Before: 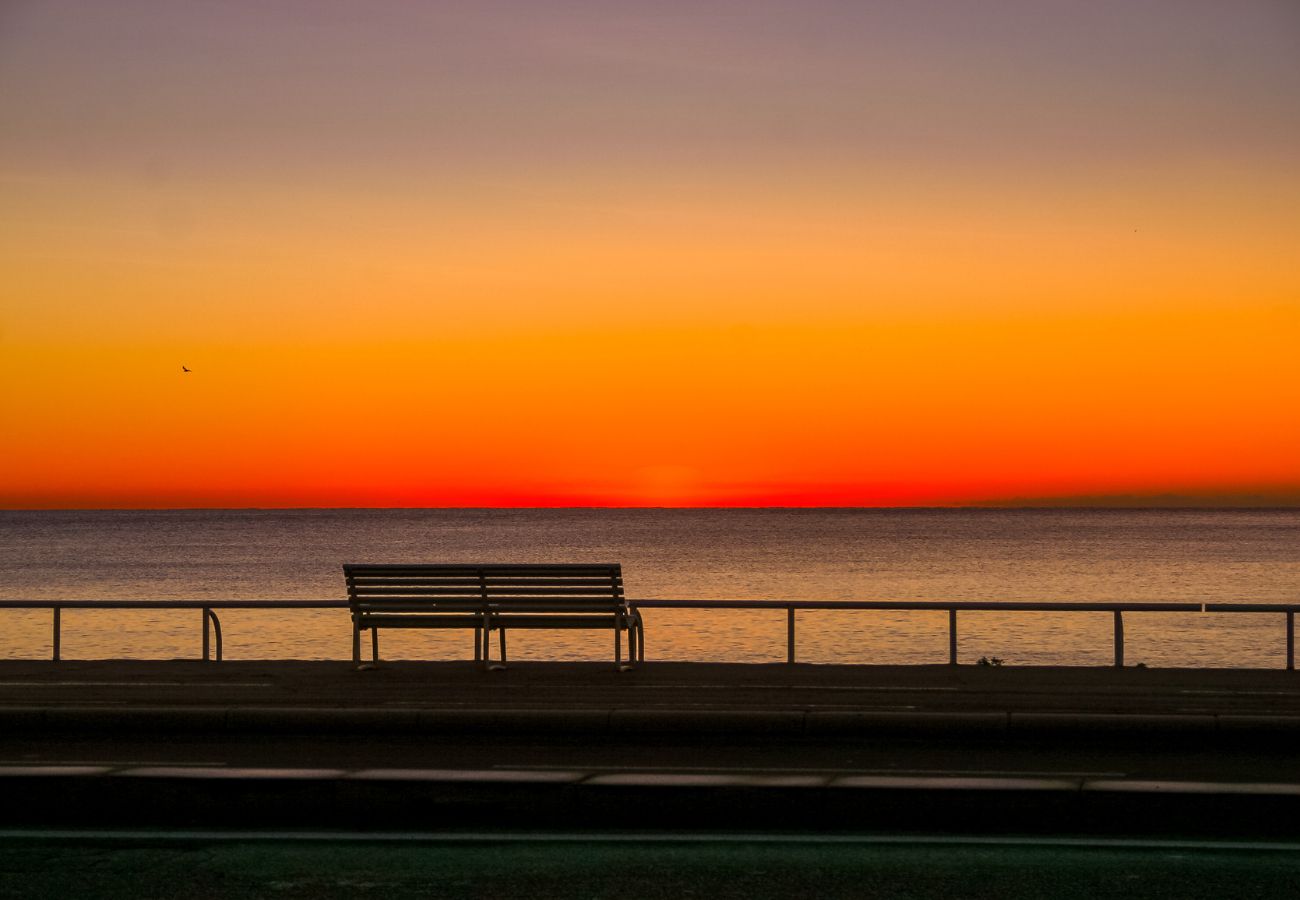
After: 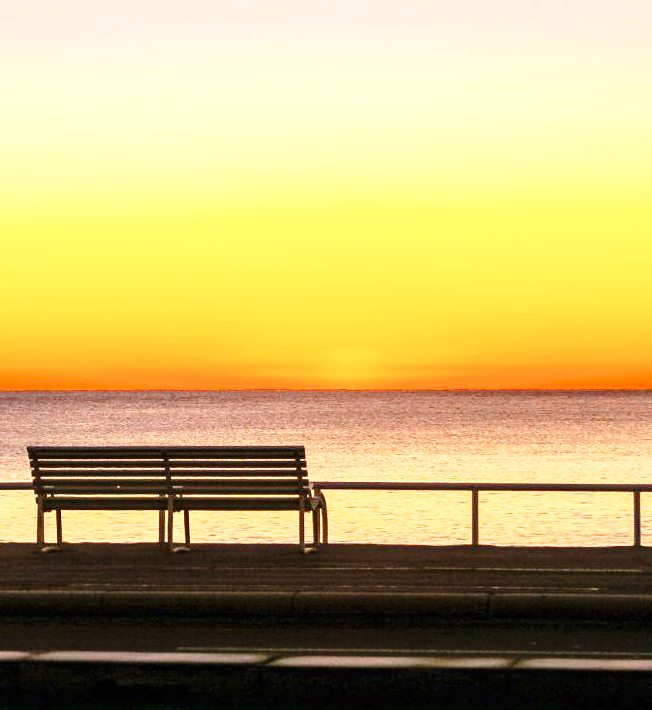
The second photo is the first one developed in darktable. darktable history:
base curve: curves: ch0 [(0, 0) (0.028, 0.03) (0.121, 0.232) (0.46, 0.748) (0.859, 0.968) (1, 1)], preserve colors none
exposure: black level correction 0, exposure 1.483 EV, compensate highlight preservation false
crop and rotate: angle 0.012°, left 24.35%, top 13.118%, right 25.41%, bottom 7.934%
